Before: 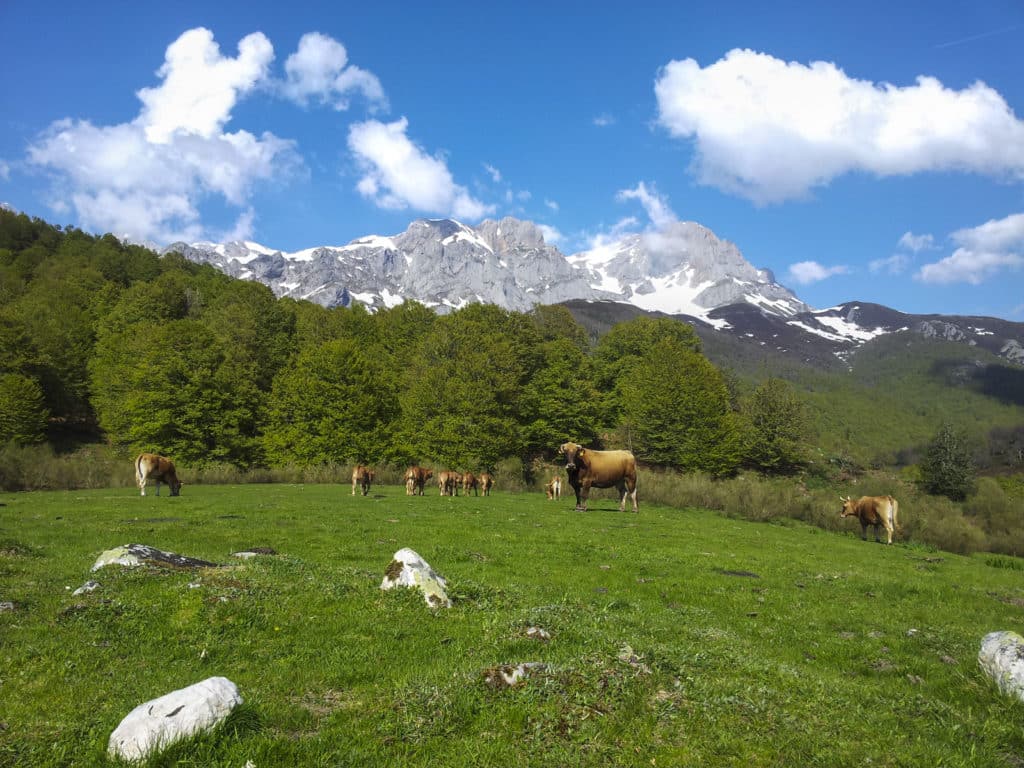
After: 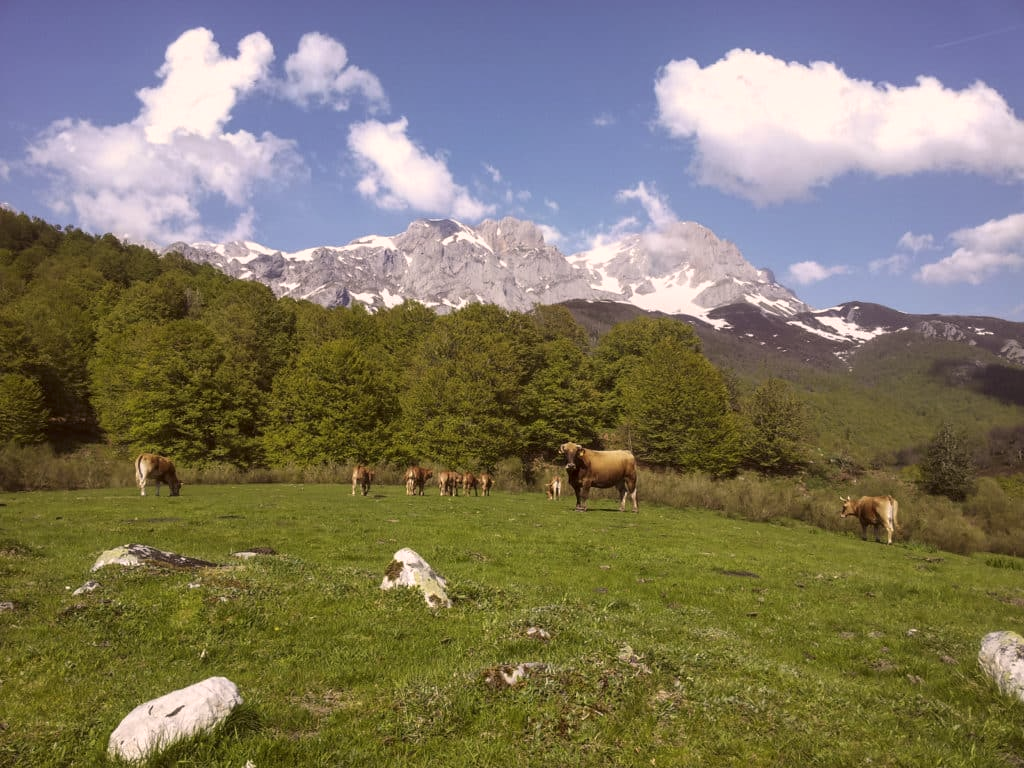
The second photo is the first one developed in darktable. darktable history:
color correction: highlights a* 10.17, highlights b* 9.69, shadows a* 7.9, shadows b* 8, saturation 0.793
